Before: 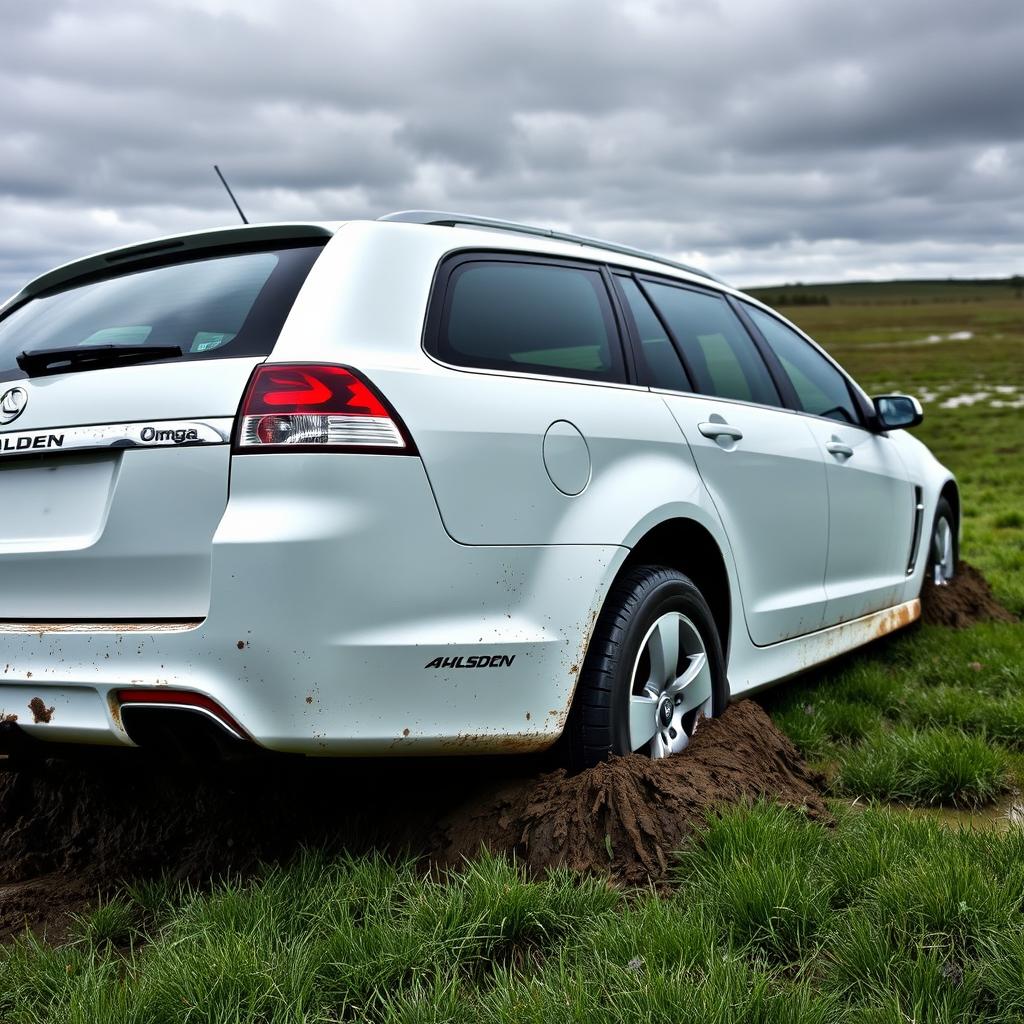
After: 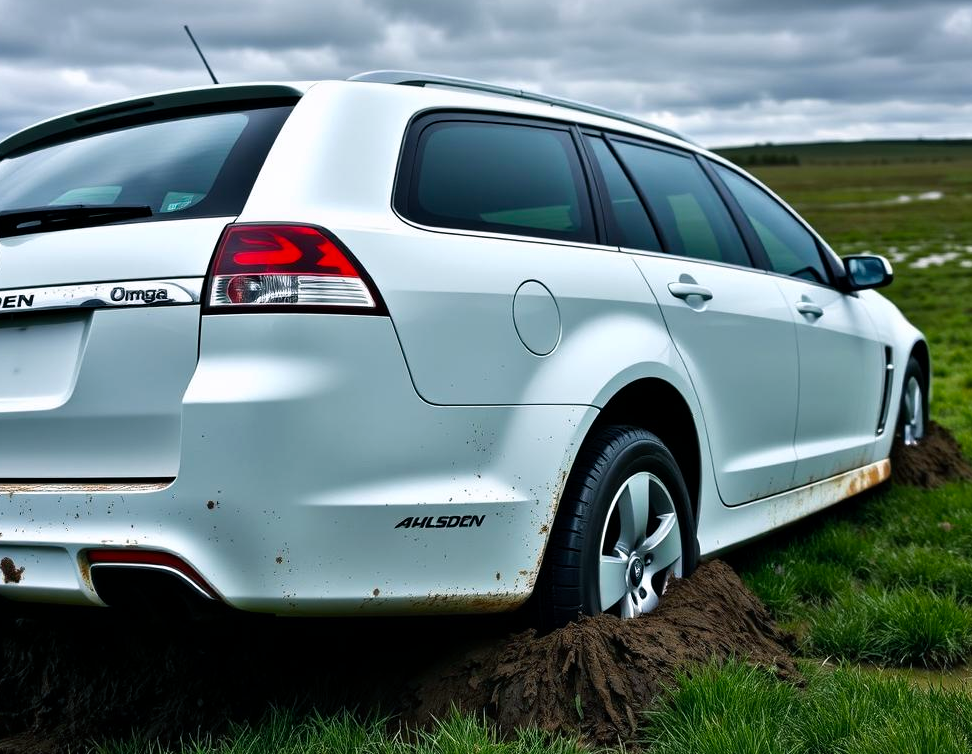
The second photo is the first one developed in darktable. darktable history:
color balance rgb: power › luminance -7.723%, power › chroma 1.091%, power › hue 217.55°, perceptual saturation grading › global saturation 16.961%
crop and rotate: left 2.985%, top 13.679%, right 2.075%, bottom 12.655%
